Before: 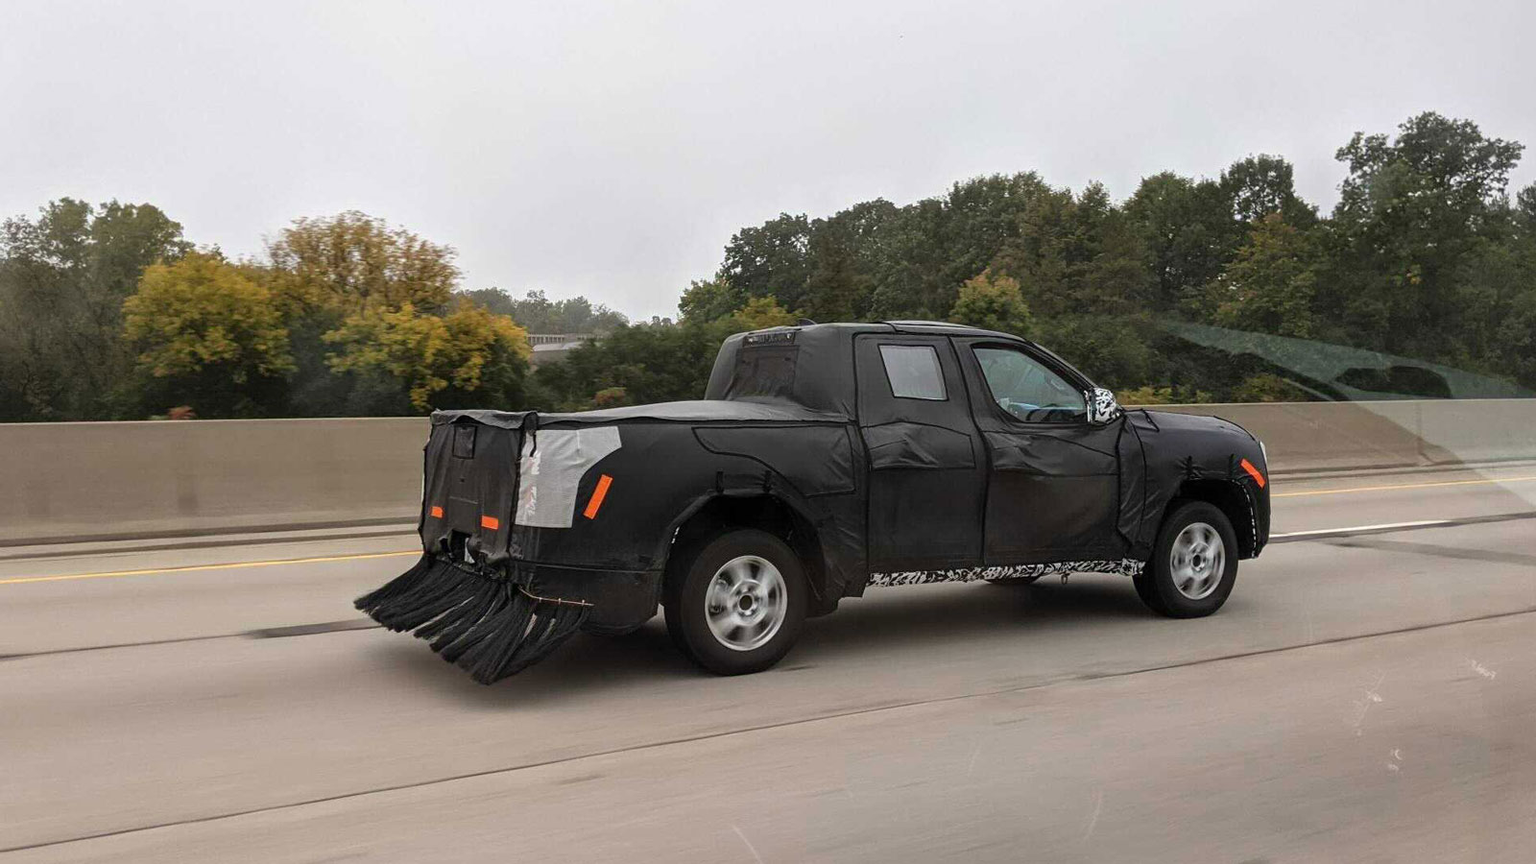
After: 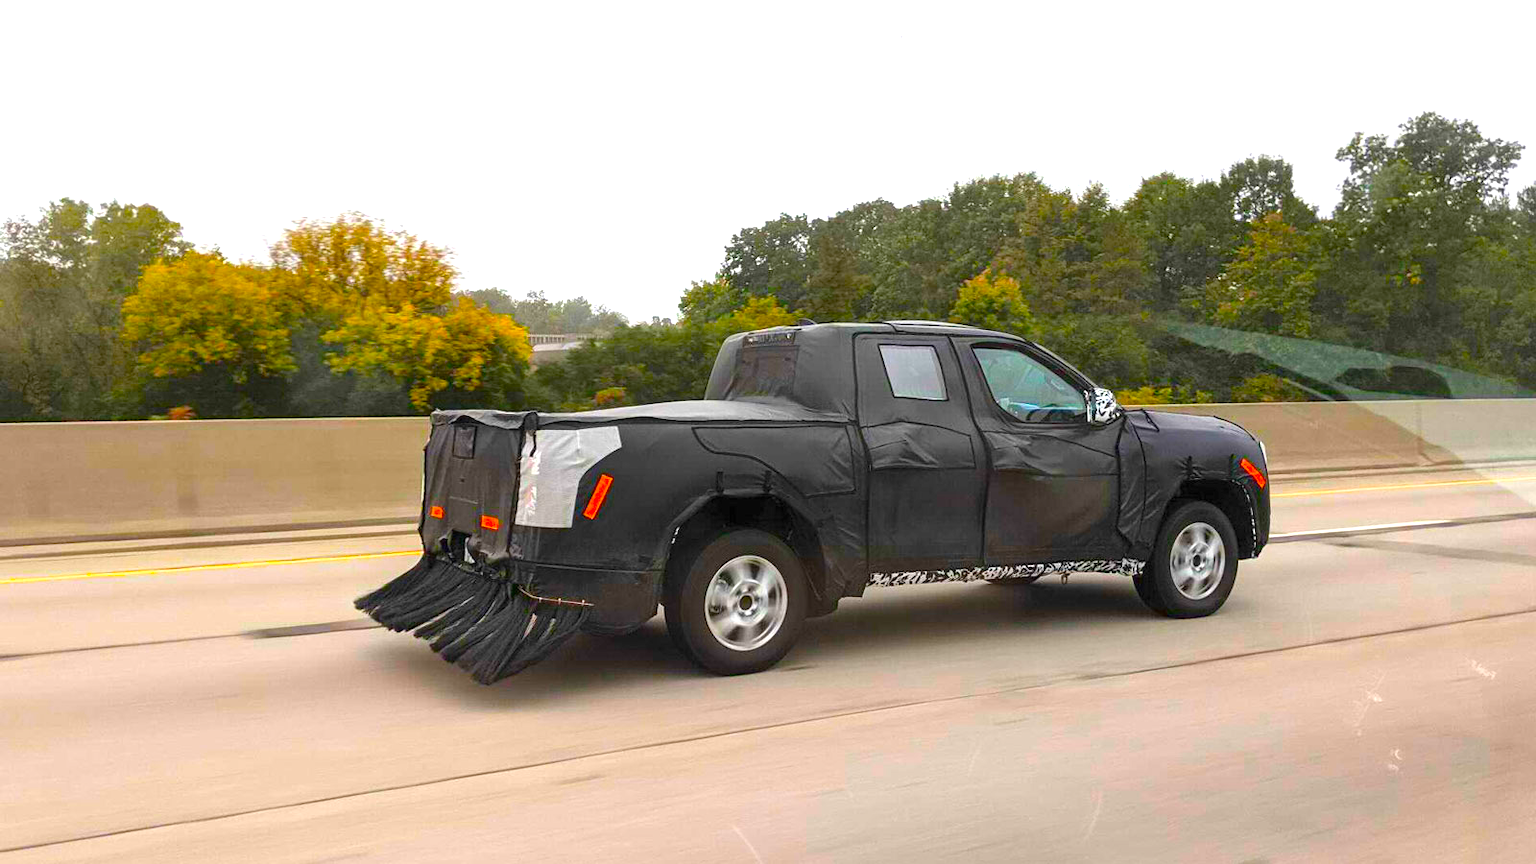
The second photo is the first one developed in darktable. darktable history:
exposure: black level correction 0, exposure 0.95 EV, compensate exposure bias true, compensate highlight preservation false
color balance: input saturation 134.34%, contrast -10.04%, contrast fulcrum 19.67%, output saturation 133.51%
